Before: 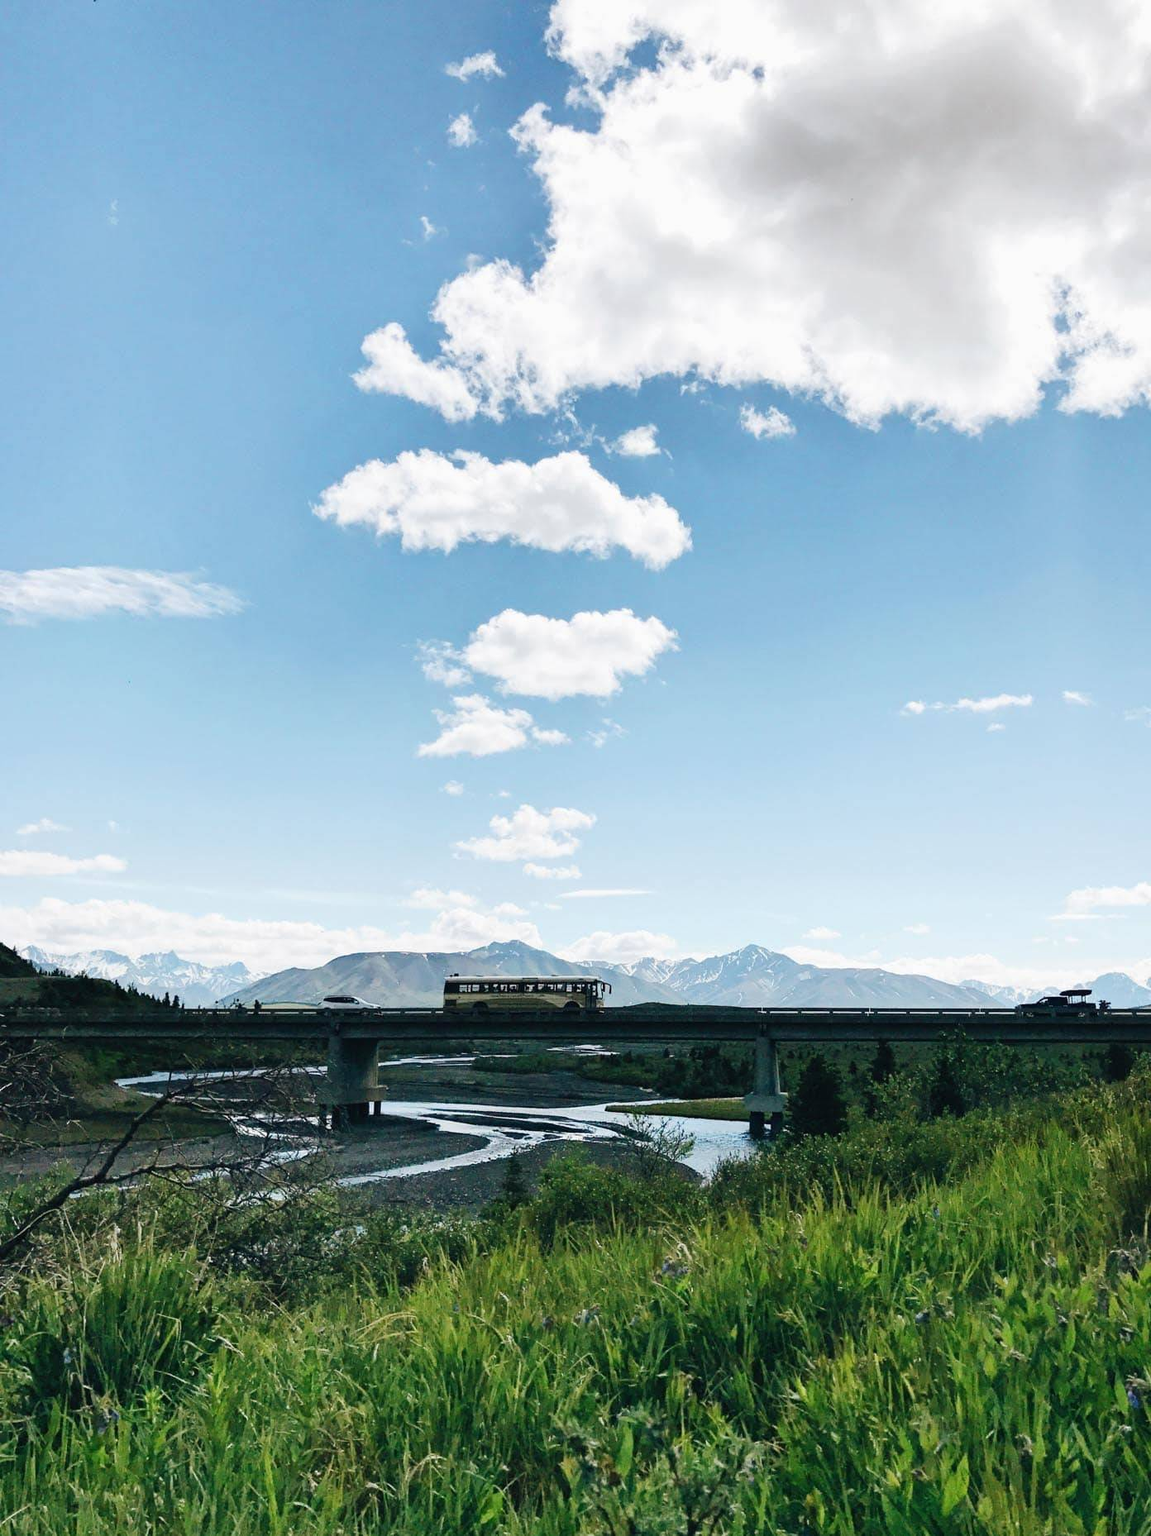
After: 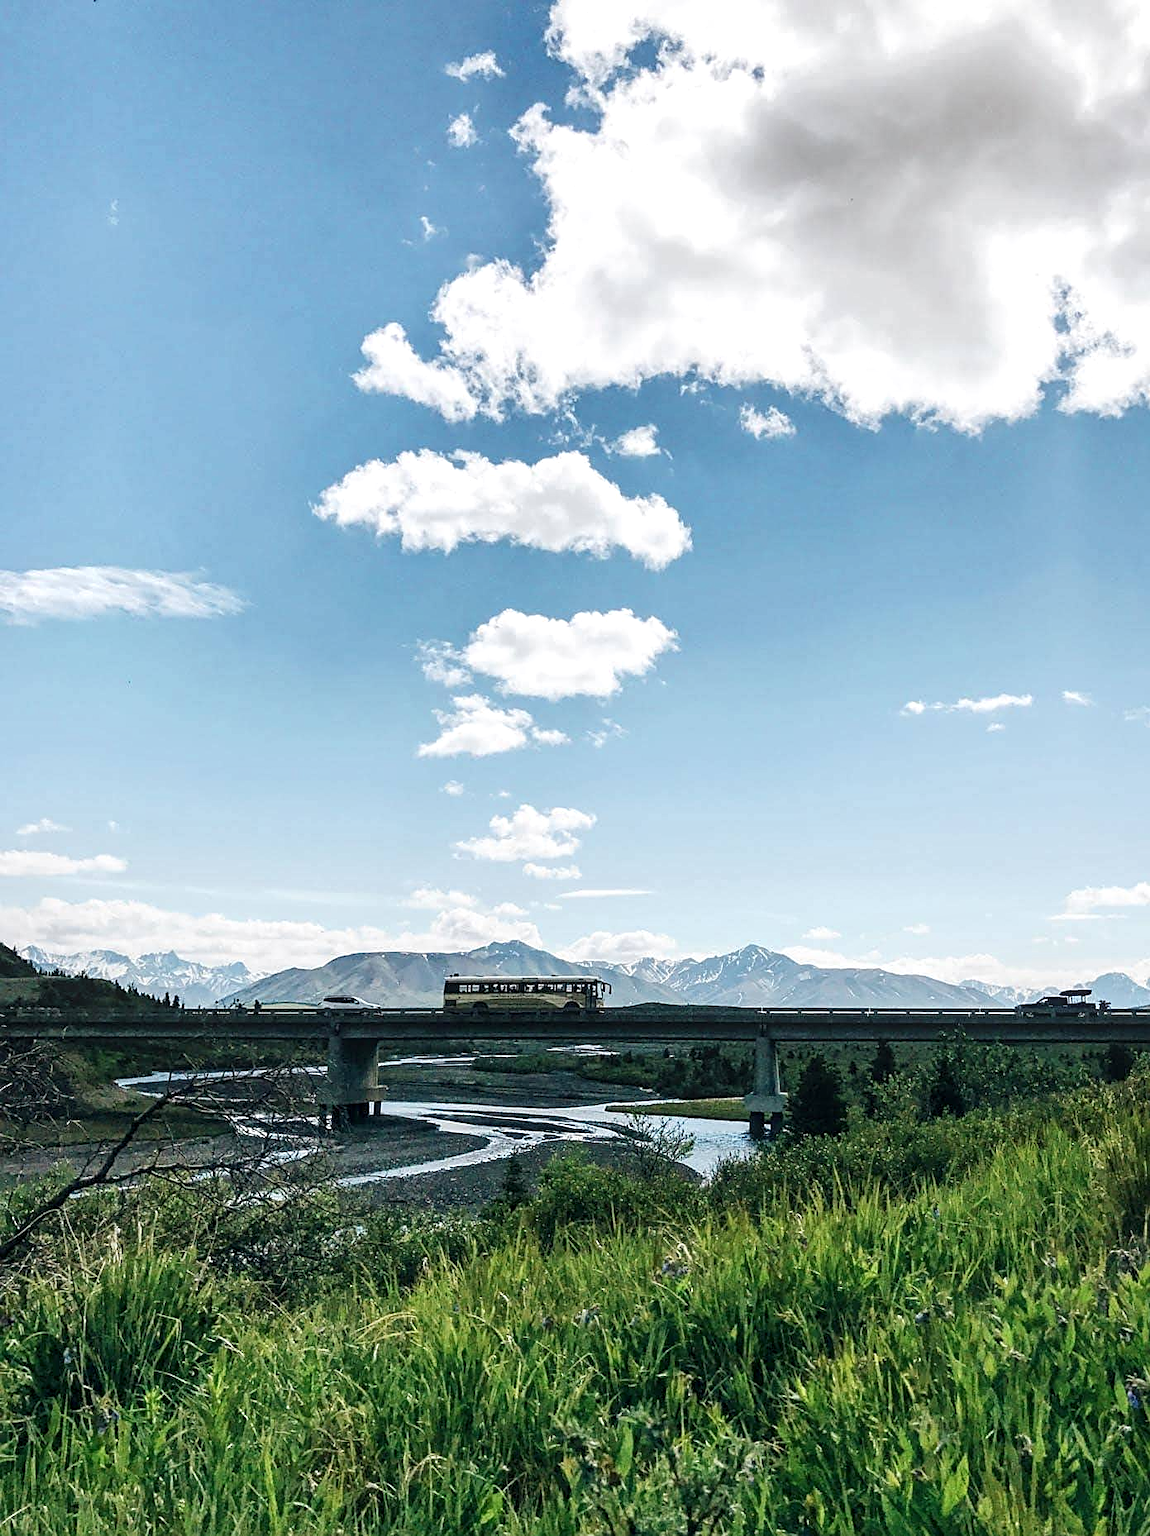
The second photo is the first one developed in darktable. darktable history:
exposure: black level correction 0, exposure 0 EV, compensate highlight preservation false
local contrast: highlights 62%, detail 143%, midtone range 0.424
sharpen: on, module defaults
